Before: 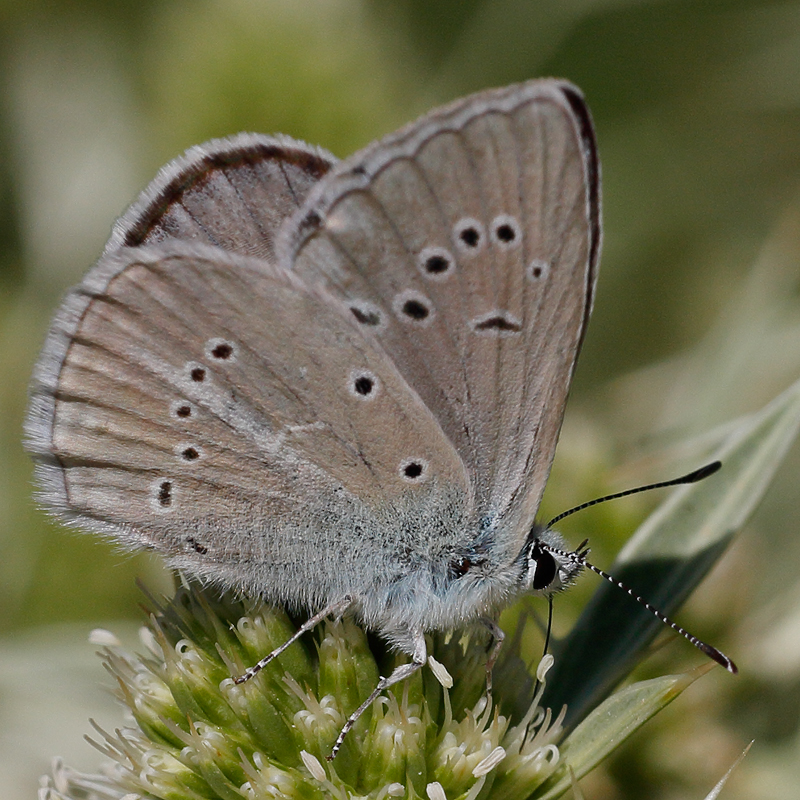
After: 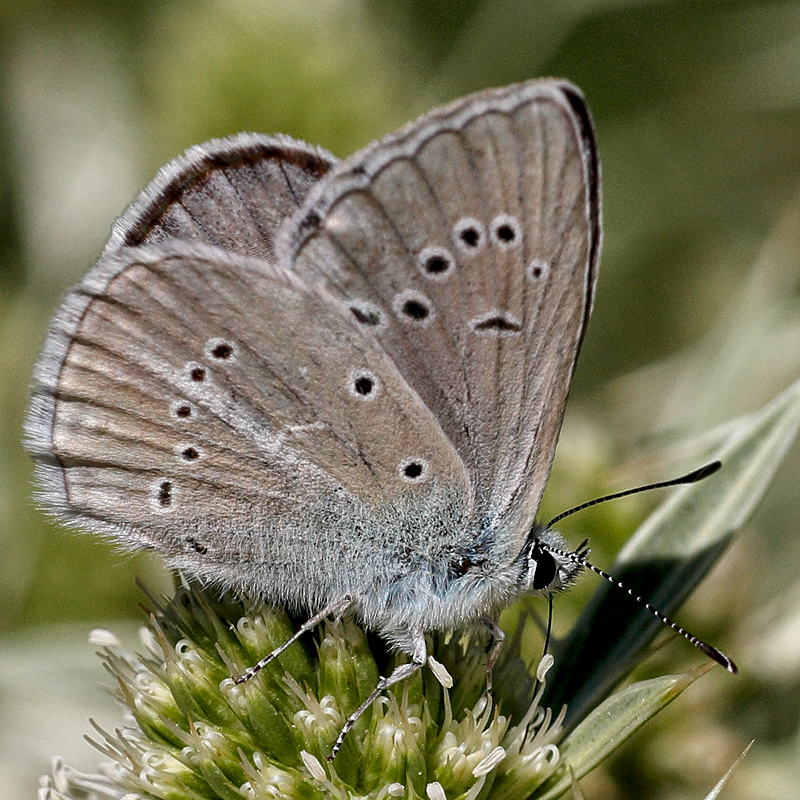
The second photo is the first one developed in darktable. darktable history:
color zones: curves: ch0 [(0, 0.5) (0.143, 0.5) (0.286, 0.5) (0.429, 0.5) (0.62, 0.489) (0.714, 0.445) (0.844, 0.496) (1, 0.5)]; ch1 [(0, 0.5) (0.143, 0.5) (0.286, 0.5) (0.429, 0.5) (0.571, 0.5) (0.714, 0.523) (0.857, 0.5) (1, 0.5)]
exposure: exposure 0.201 EV, compensate highlight preservation false
local contrast: highlights 106%, shadows 101%, detail 200%, midtone range 0.2
sharpen: amount 0.208
